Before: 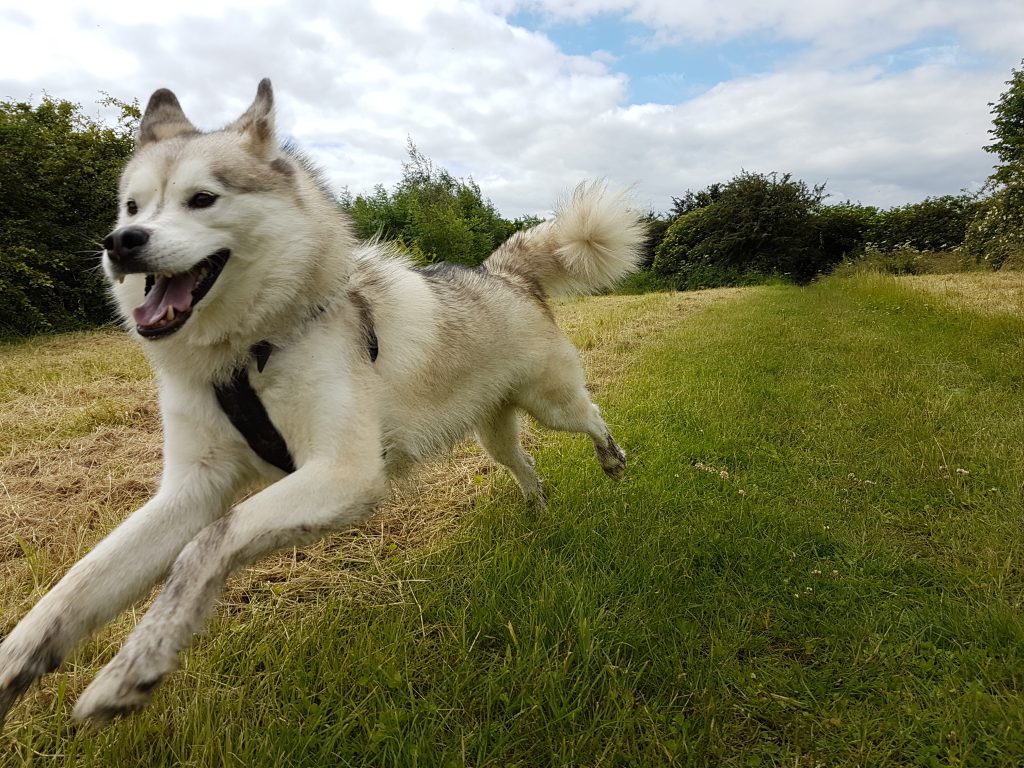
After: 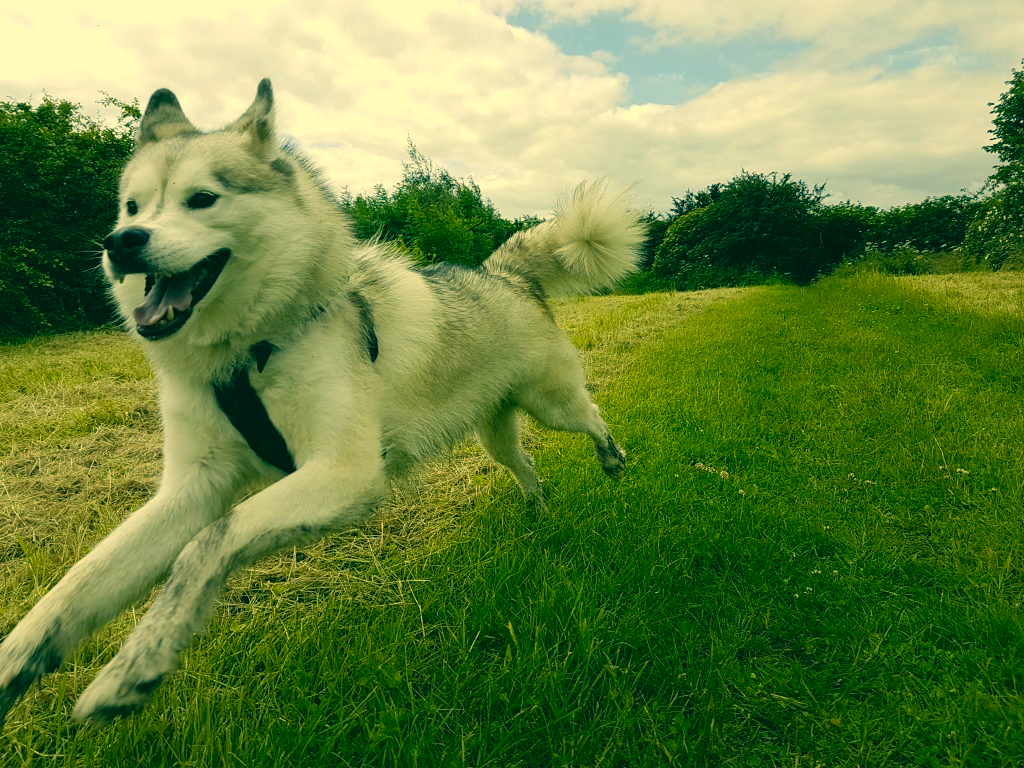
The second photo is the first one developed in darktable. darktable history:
color correction: highlights a* 2.2, highlights b* 34.55, shadows a* -36.05, shadows b* -5.95
